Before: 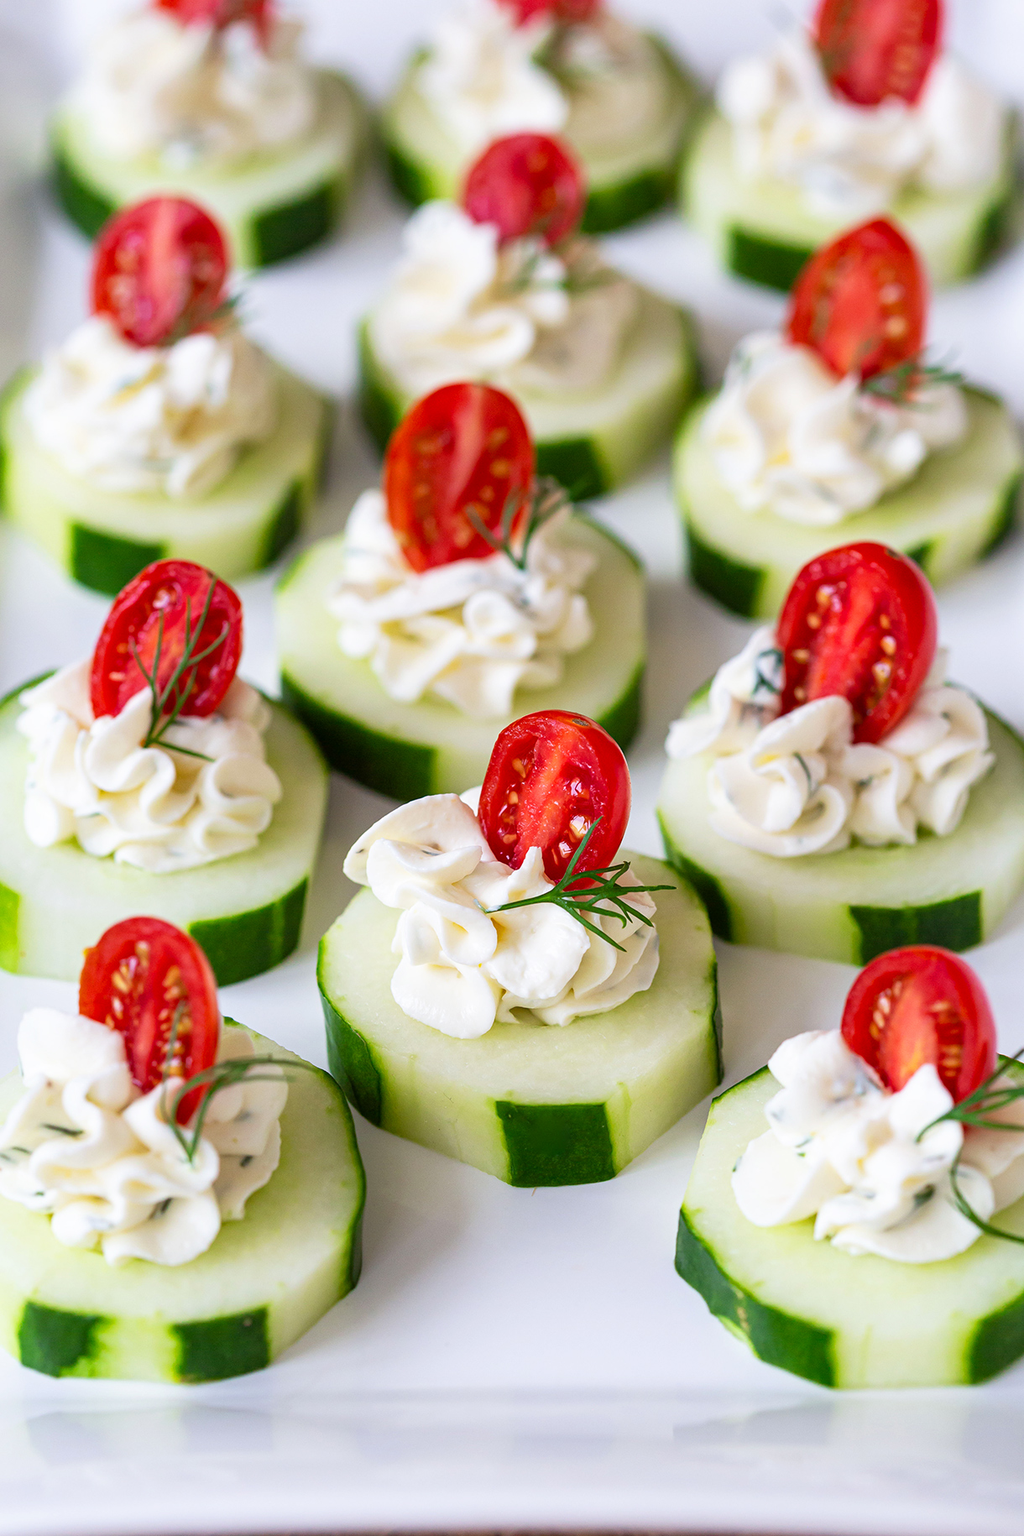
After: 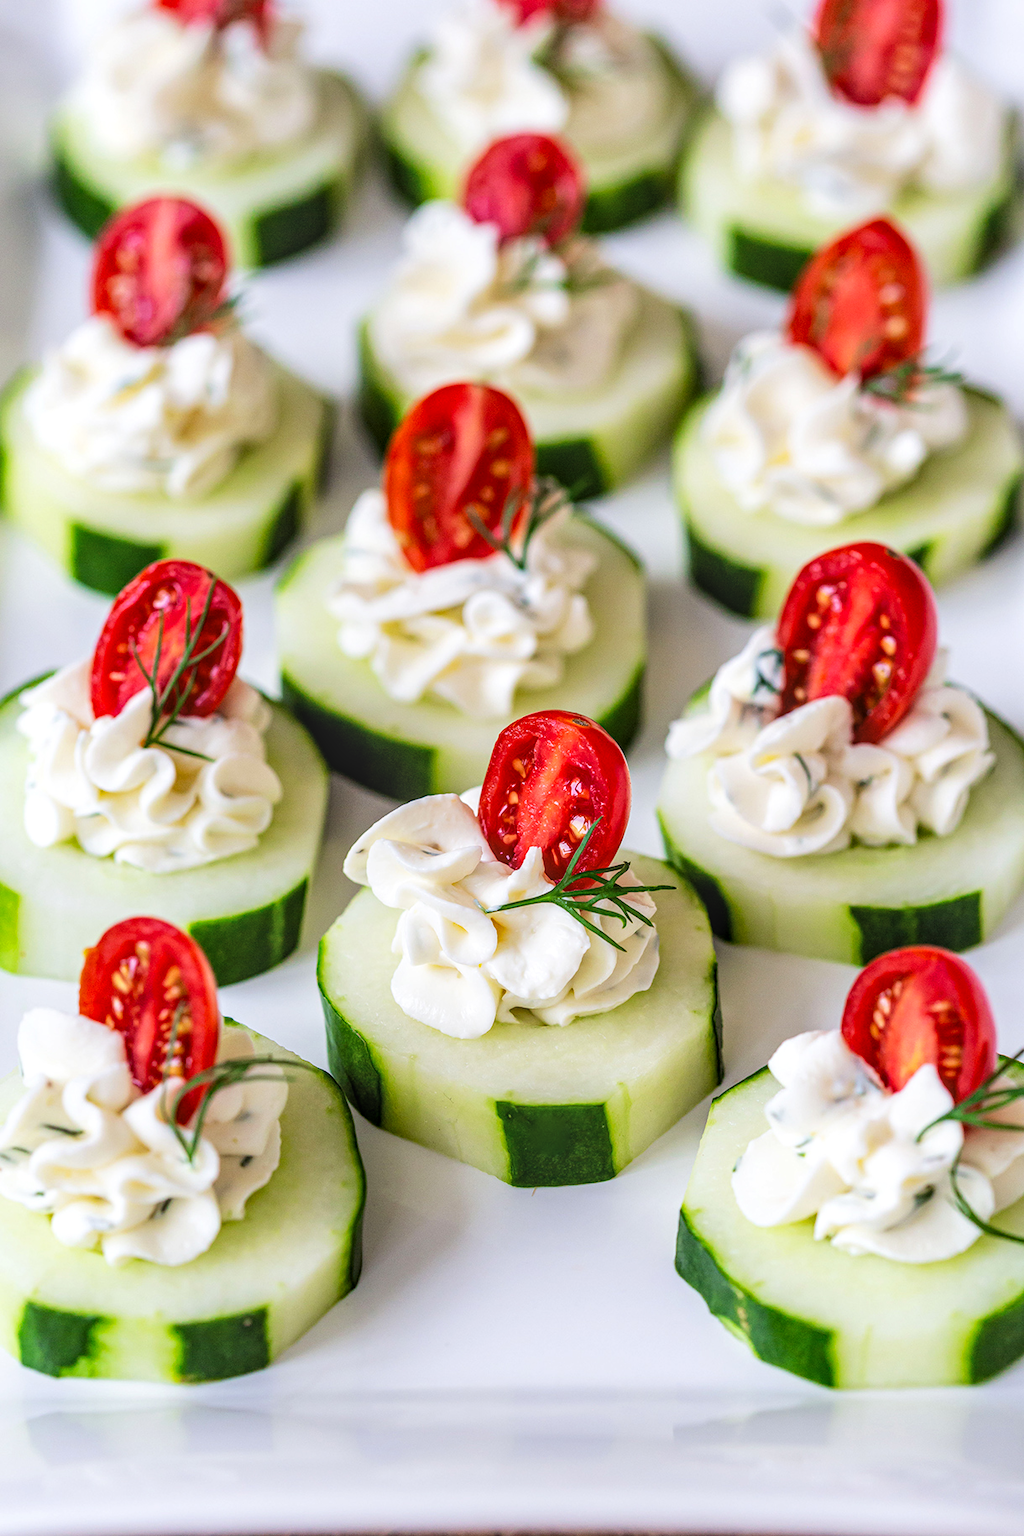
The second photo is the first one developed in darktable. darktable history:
exposure: black level correction 0.001, exposure 0.014 EV, compensate highlight preservation false
local contrast: highlights 0%, shadows 0%, detail 133%
tone curve: curves: ch0 [(0.029, 0) (0.134, 0.063) (0.249, 0.198) (0.378, 0.365) (0.499, 0.529) (1, 1)], color space Lab, linked channels, preserve colors none
